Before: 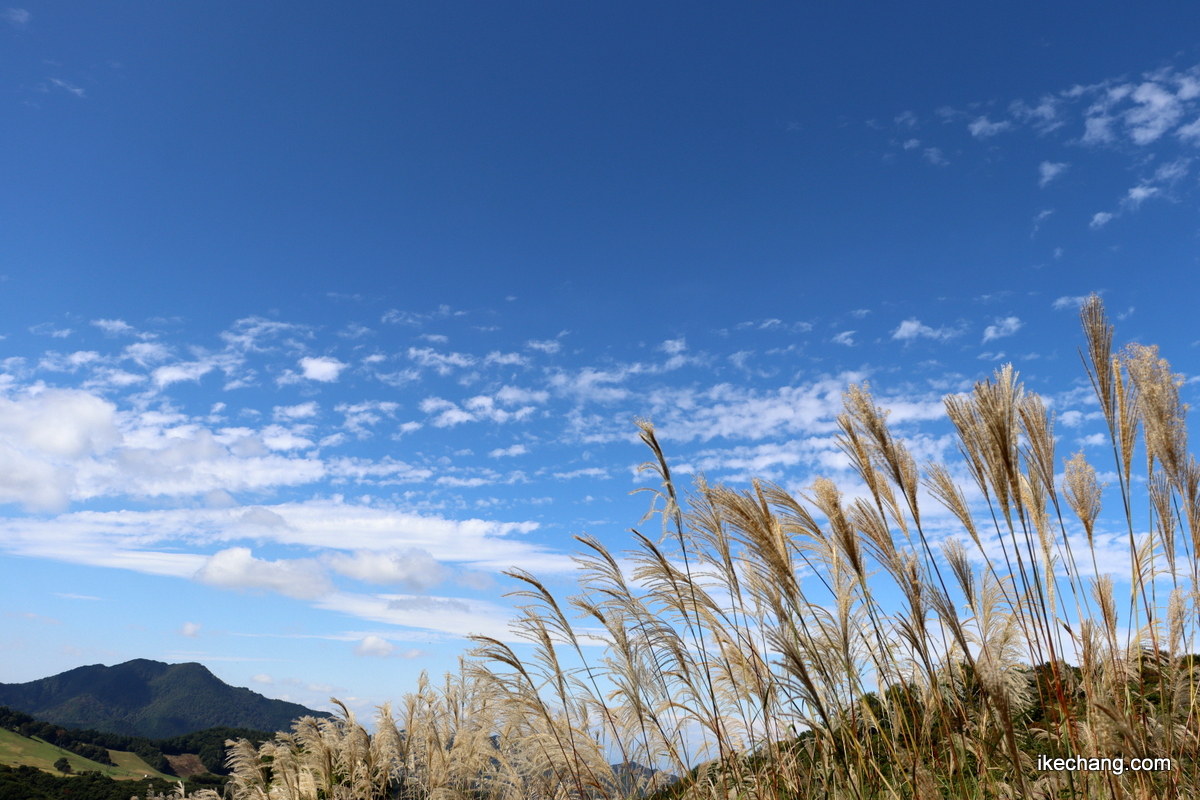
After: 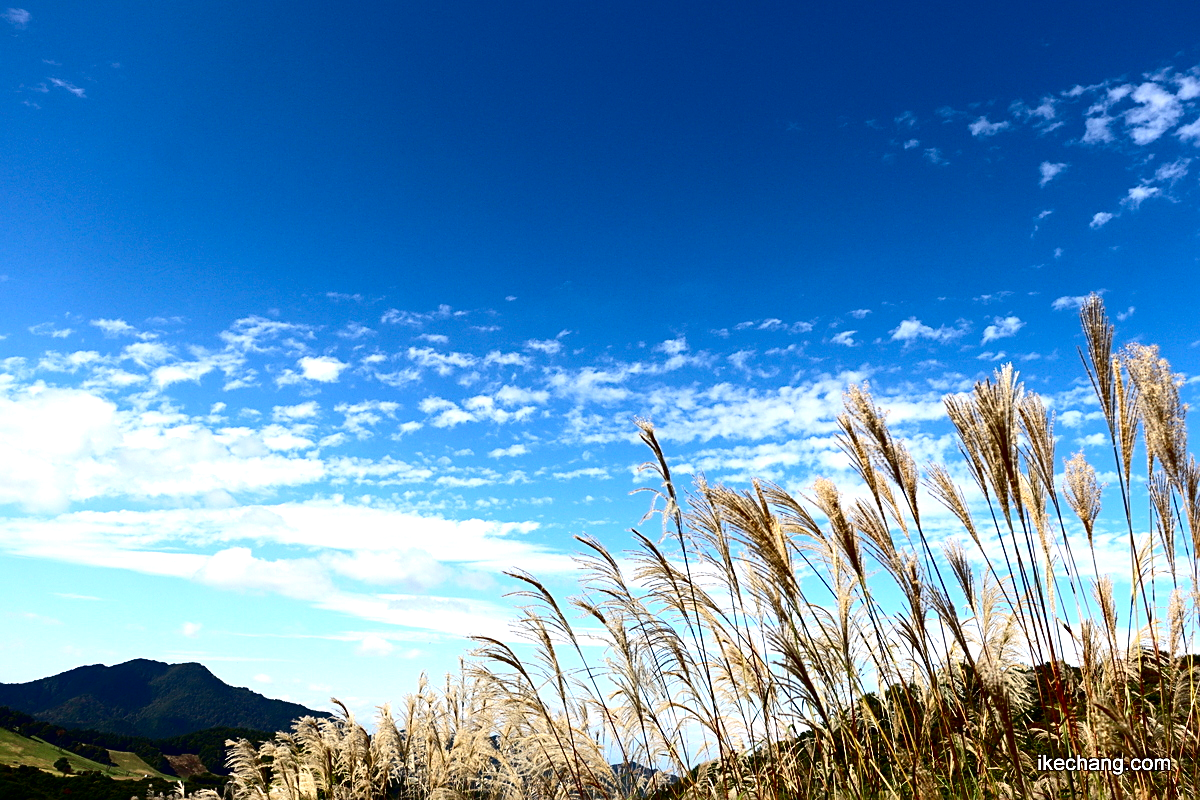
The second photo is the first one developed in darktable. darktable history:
sharpen: on, module defaults
contrast brightness saturation: contrast 0.24, brightness -0.24, saturation 0.14
exposure: black level correction 0, exposure 0.7 EV, compensate exposure bias true, compensate highlight preservation false
